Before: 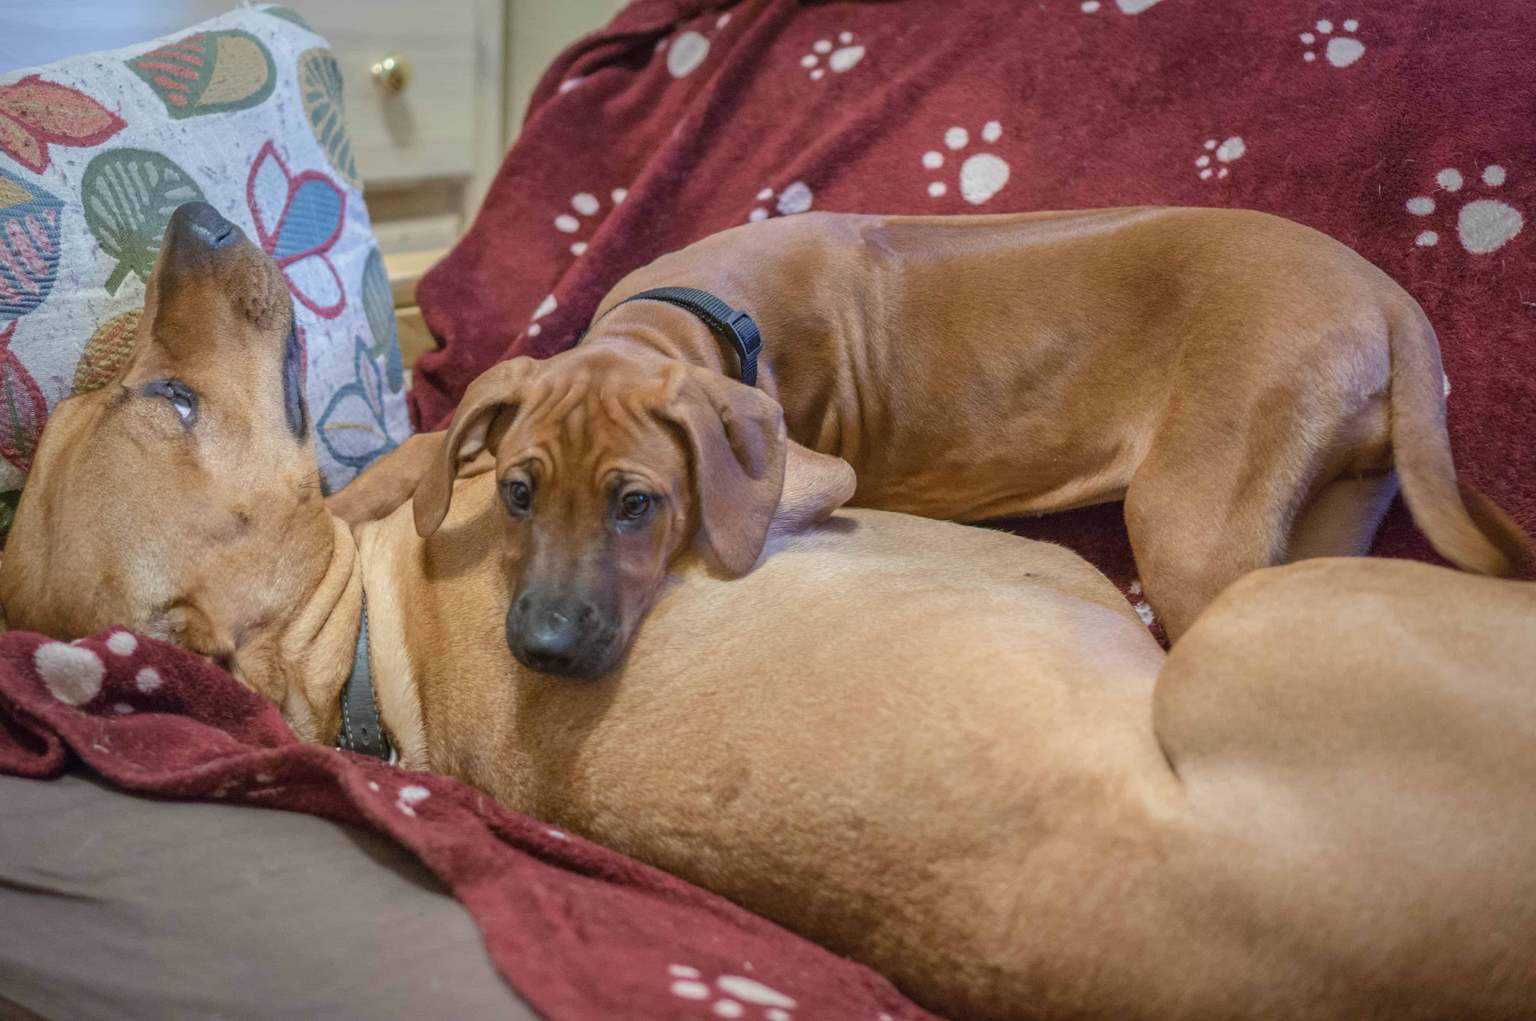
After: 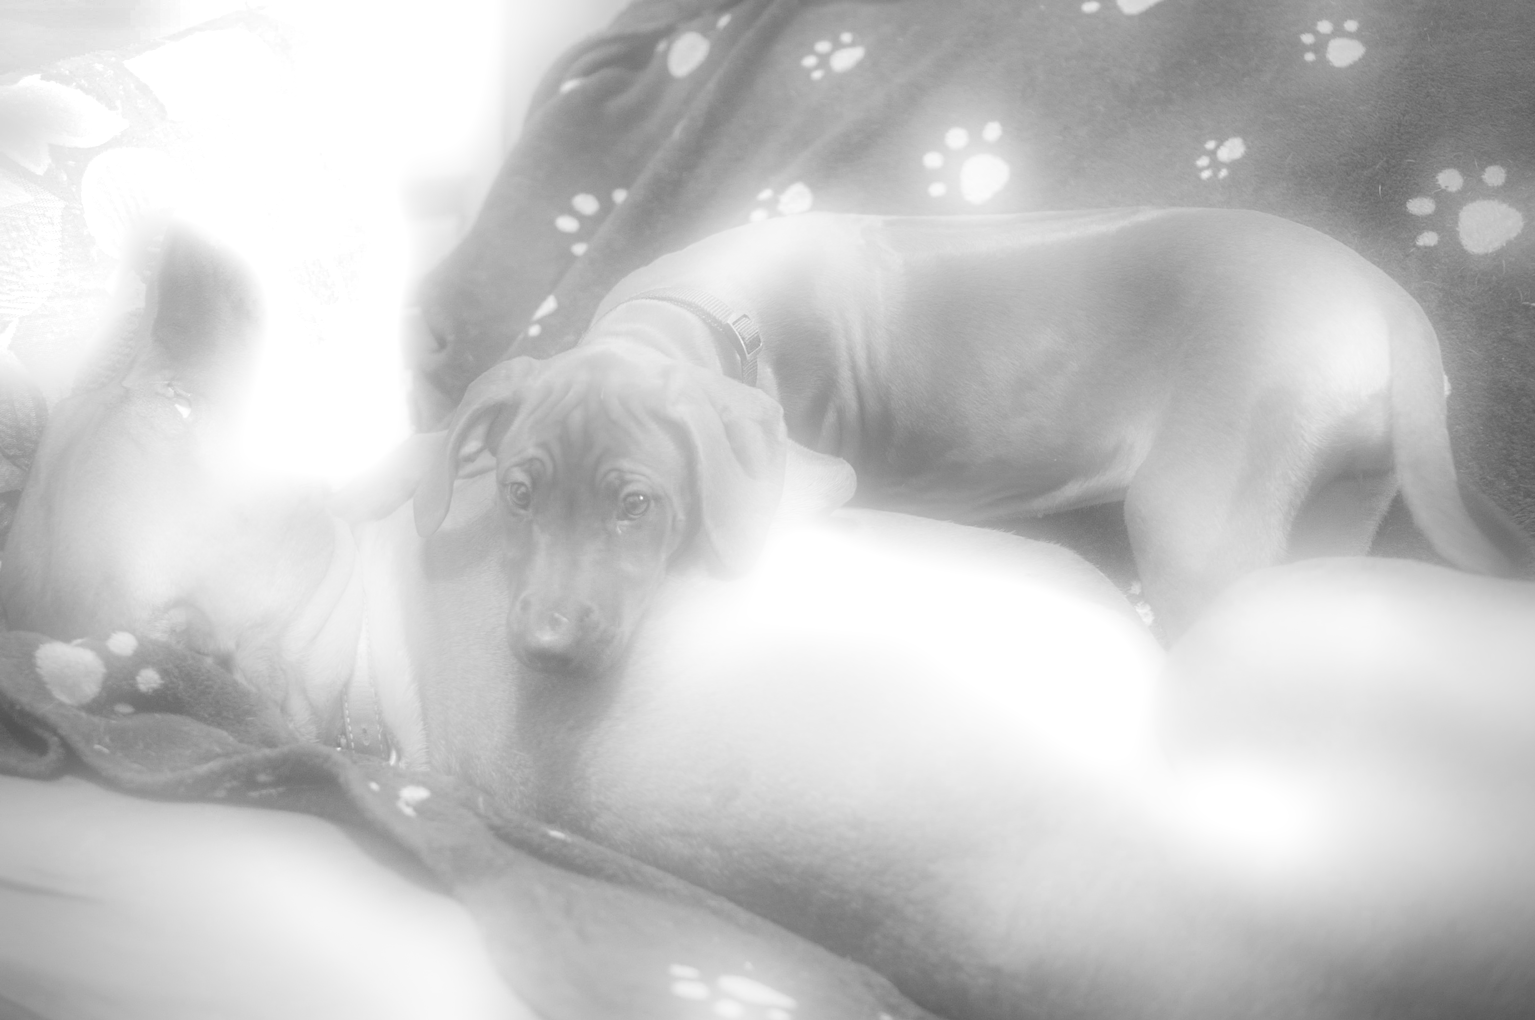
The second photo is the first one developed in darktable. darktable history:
color zones: curves: ch0 [(0.287, 0.048) (0.493, 0.484) (0.737, 0.816)]; ch1 [(0, 0) (0.143, 0) (0.286, 0) (0.429, 0) (0.571, 0) (0.714, 0) (0.857, 0)]
bloom: size 25%, threshold 5%, strength 90%
vignetting: fall-off start 79.88%
base curve: curves: ch0 [(0, 0) (0.283, 0.295) (1, 1)], preserve colors none
